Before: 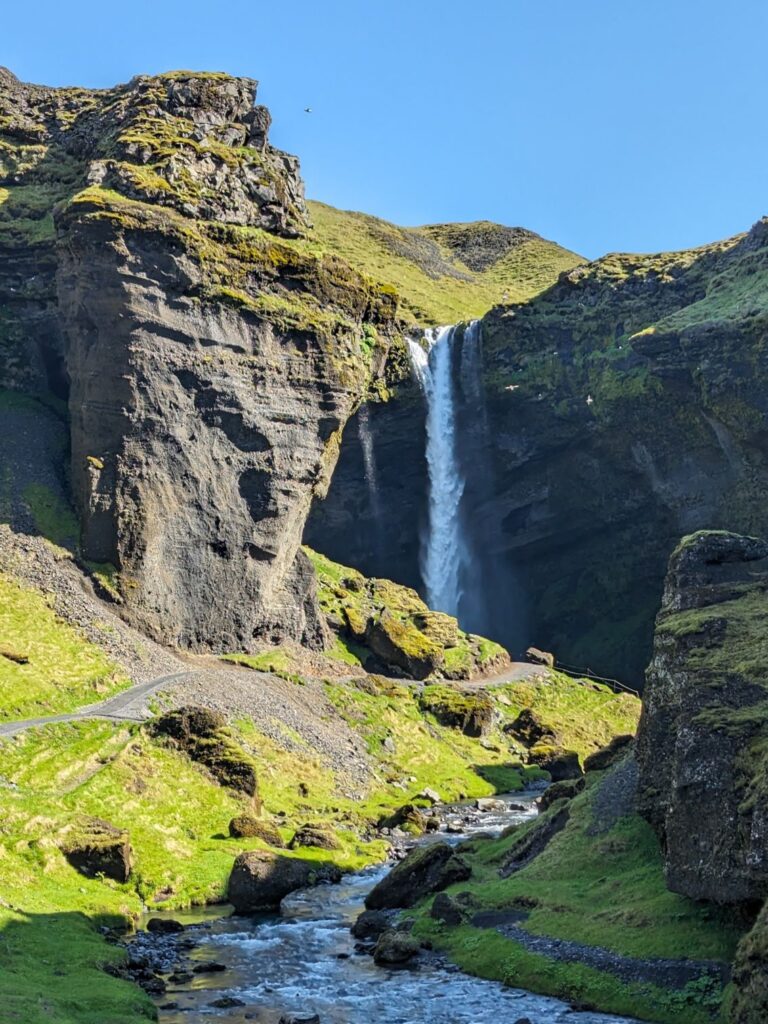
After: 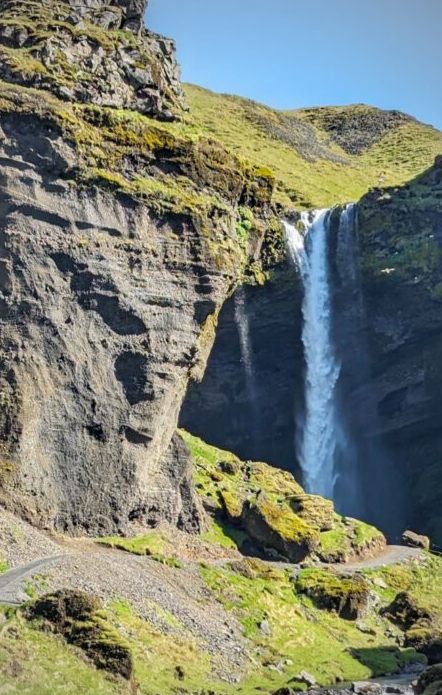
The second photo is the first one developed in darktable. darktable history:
vignetting: fall-off start 79.75%
crop: left 16.218%, top 11.448%, right 26.177%, bottom 20.642%
base curve: curves: ch0 [(0, 0) (0.472, 0.508) (1, 1)], exposure shift 0.01, preserve colors none
shadows and highlights: shadows 25.87, highlights -24.66
